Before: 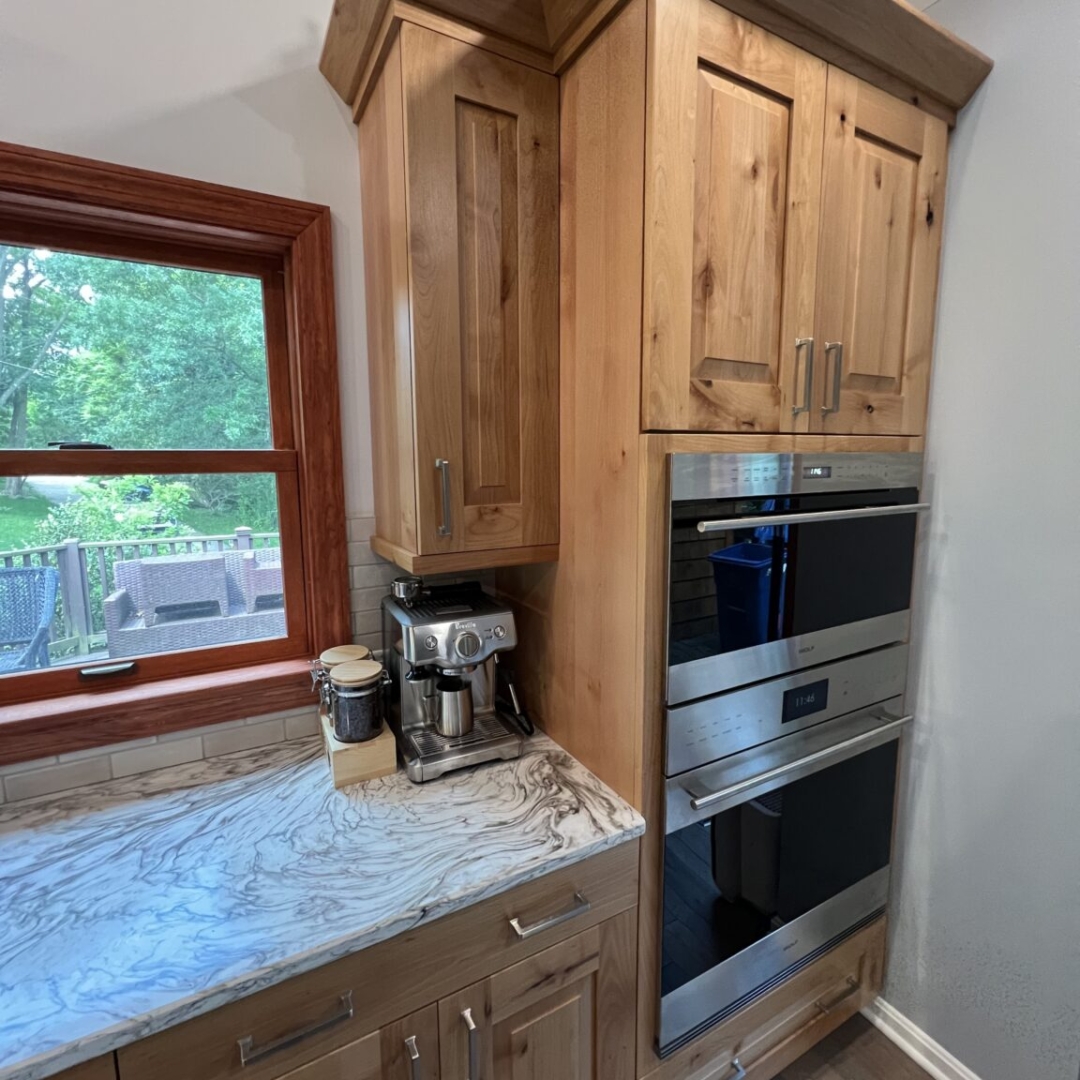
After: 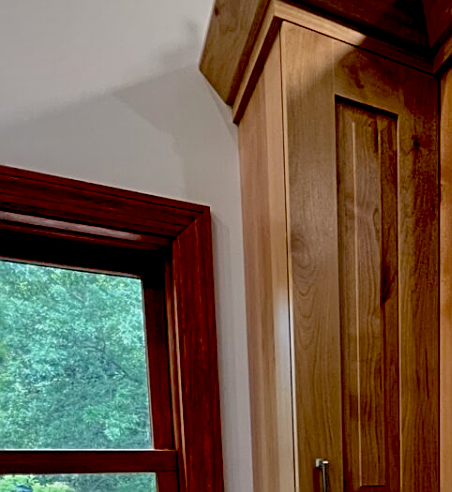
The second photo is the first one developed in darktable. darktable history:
exposure: black level correction 0.046, exposure -0.228 EV, compensate highlight preservation false
shadows and highlights: shadows 30.72, highlights -62.46, soften with gaussian
crop and rotate: left 11.171%, top 0.056%, right 46.922%, bottom 54.326%
sharpen: on, module defaults
